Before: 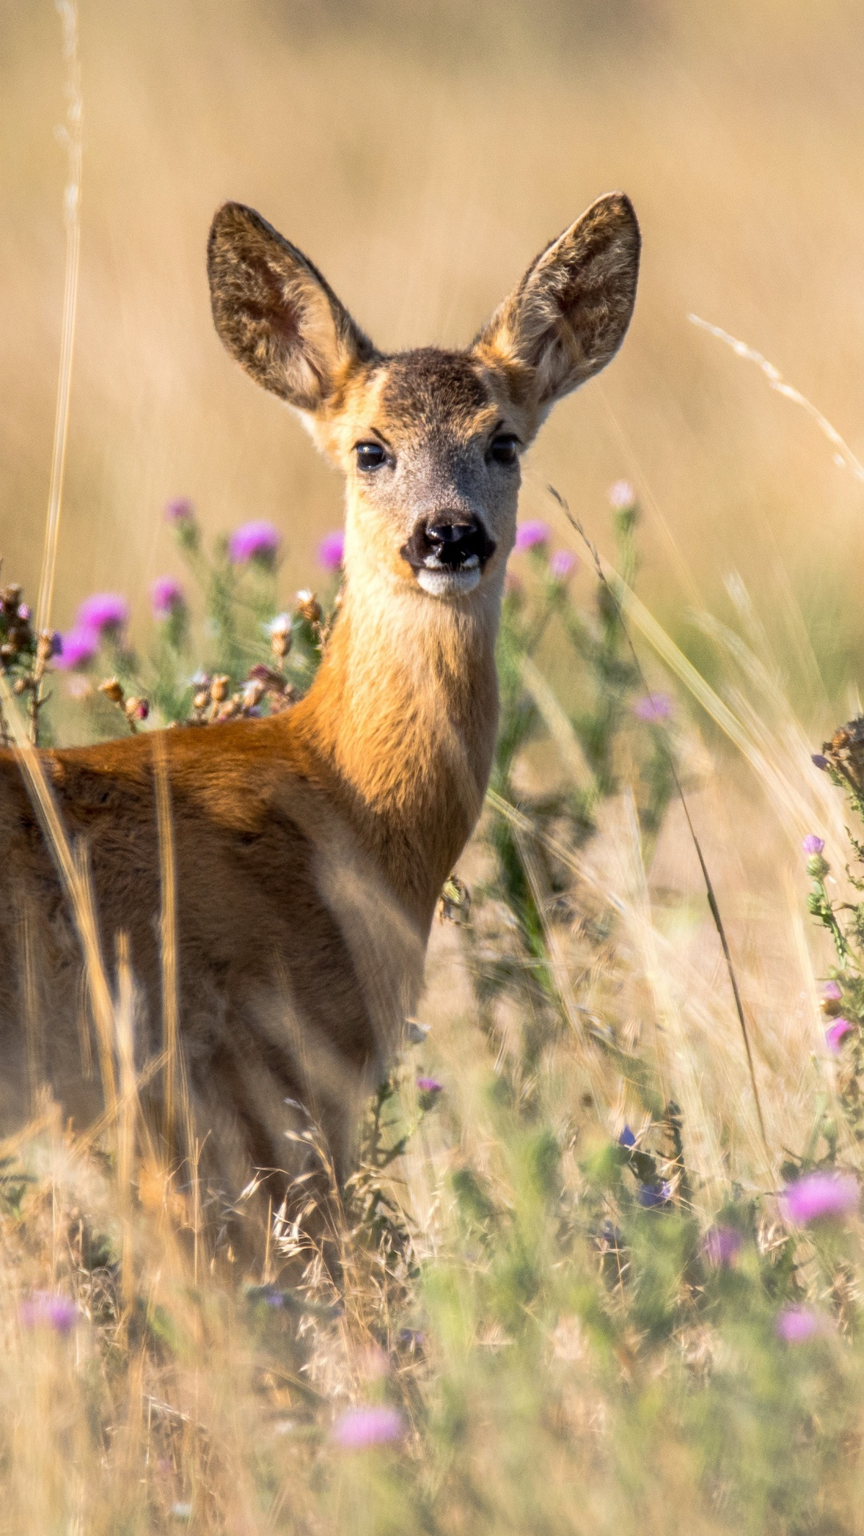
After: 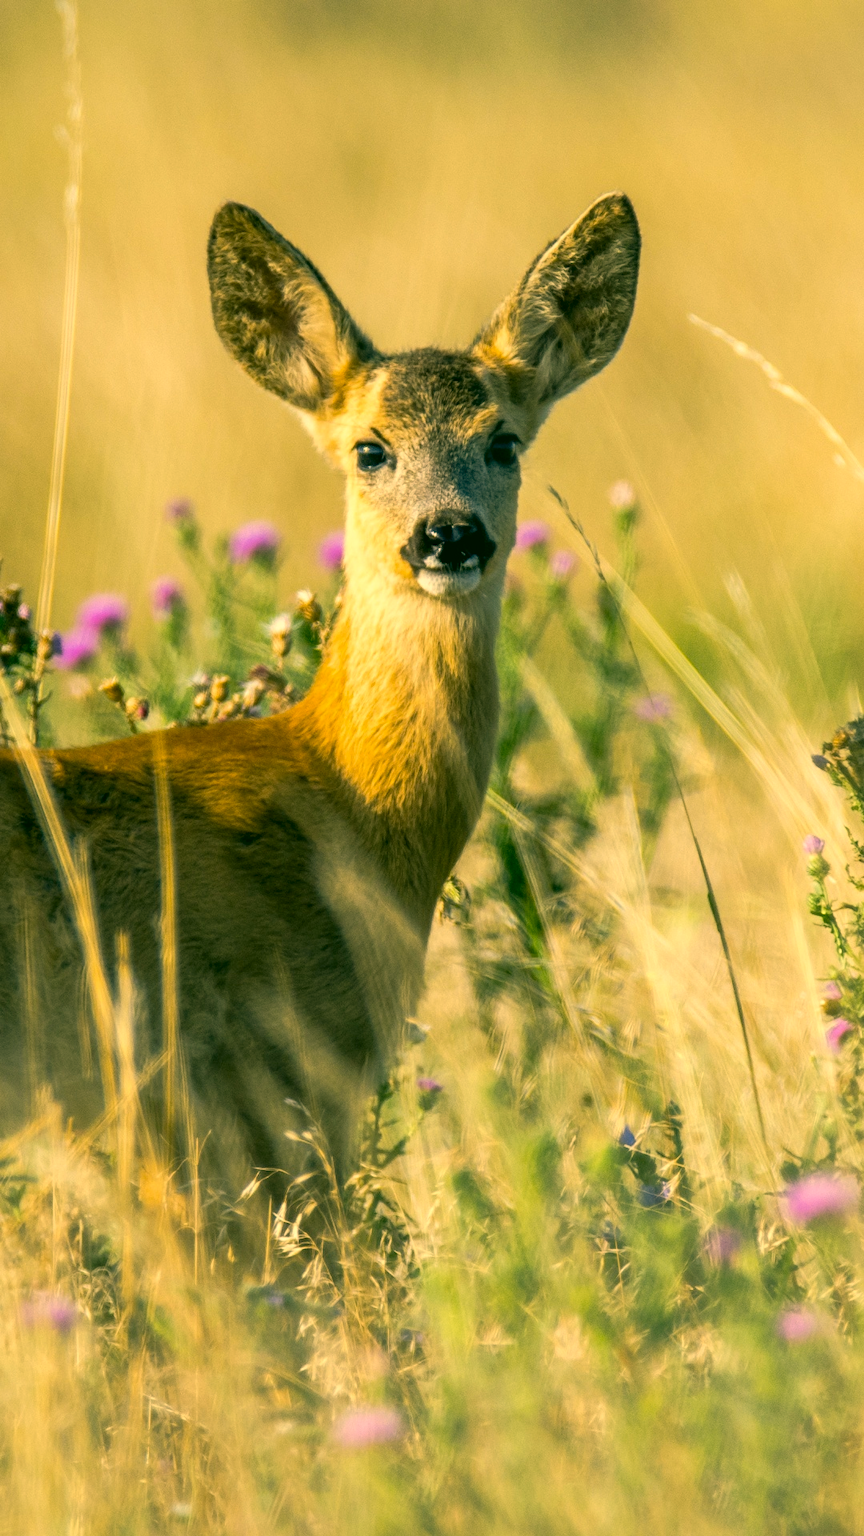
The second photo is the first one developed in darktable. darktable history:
color correction: highlights a* 5.65, highlights b* 33.78, shadows a* -26.24, shadows b* 3.75
